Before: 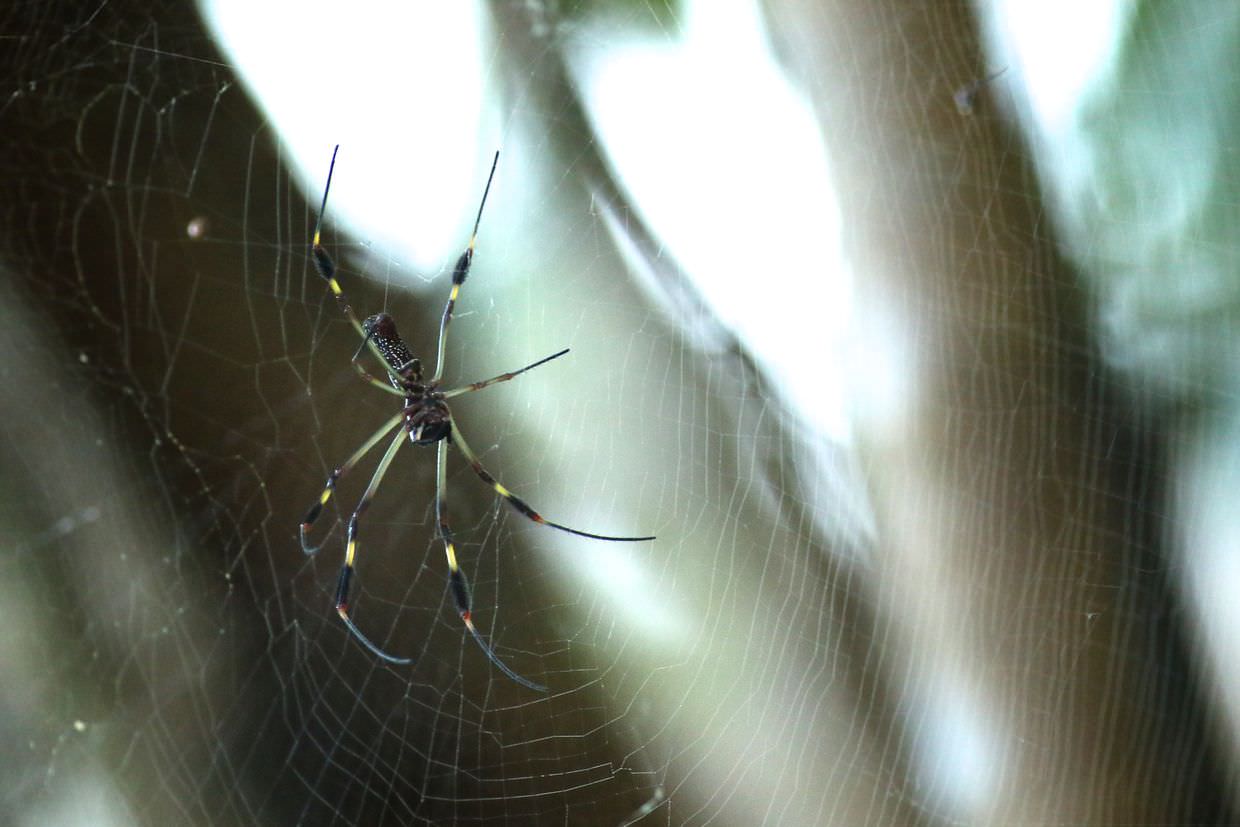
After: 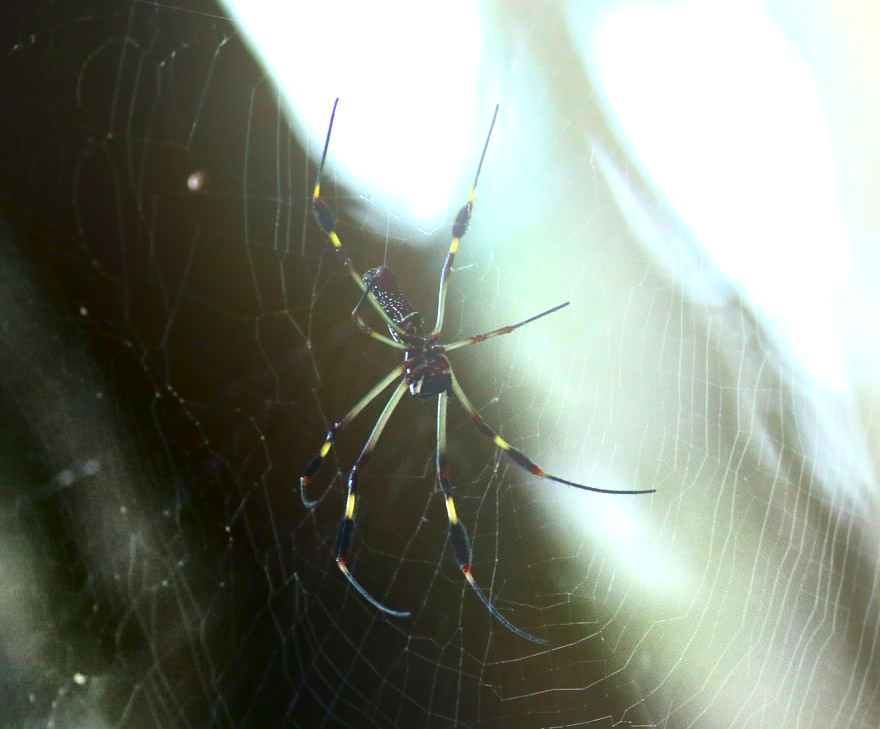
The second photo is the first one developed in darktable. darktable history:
contrast brightness saturation: contrast 0.24, brightness -0.24, saturation 0.14
local contrast: mode bilateral grid, contrast 20, coarseness 20, detail 150%, midtone range 0.2
bloom: size 38%, threshold 95%, strength 30%
crop: top 5.803%, right 27.864%, bottom 5.804%
